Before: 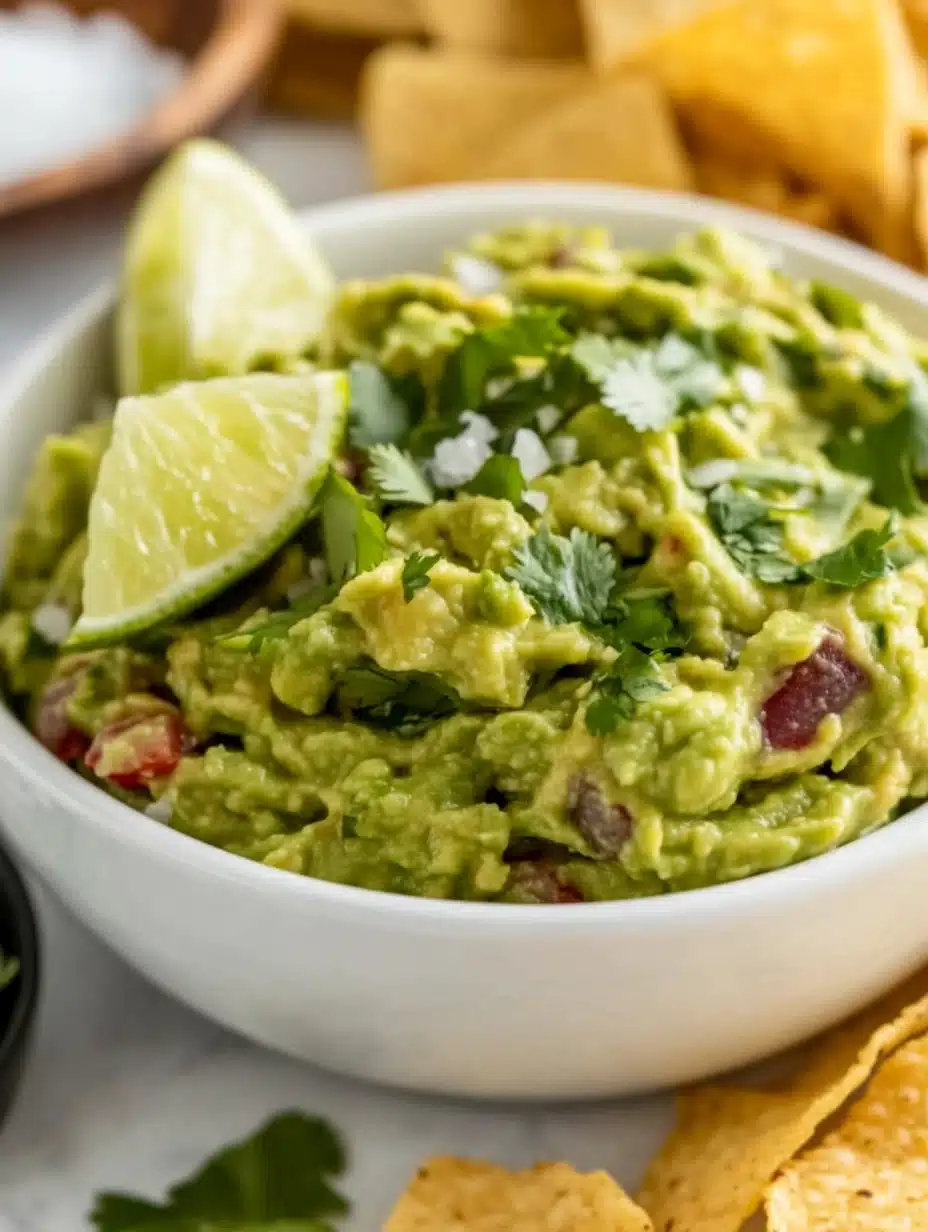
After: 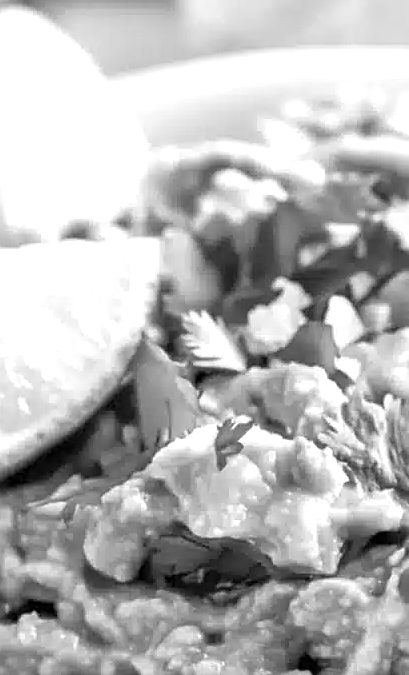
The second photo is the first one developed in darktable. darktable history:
crop: left 20.248%, top 10.86%, right 35.675%, bottom 34.321%
exposure: black level correction 0, exposure 1 EV, compensate exposure bias true, compensate highlight preservation false
sharpen: on, module defaults
white balance: red 0.967, blue 1.119, emerald 0.756
monochrome: a 26.22, b 42.67, size 0.8
